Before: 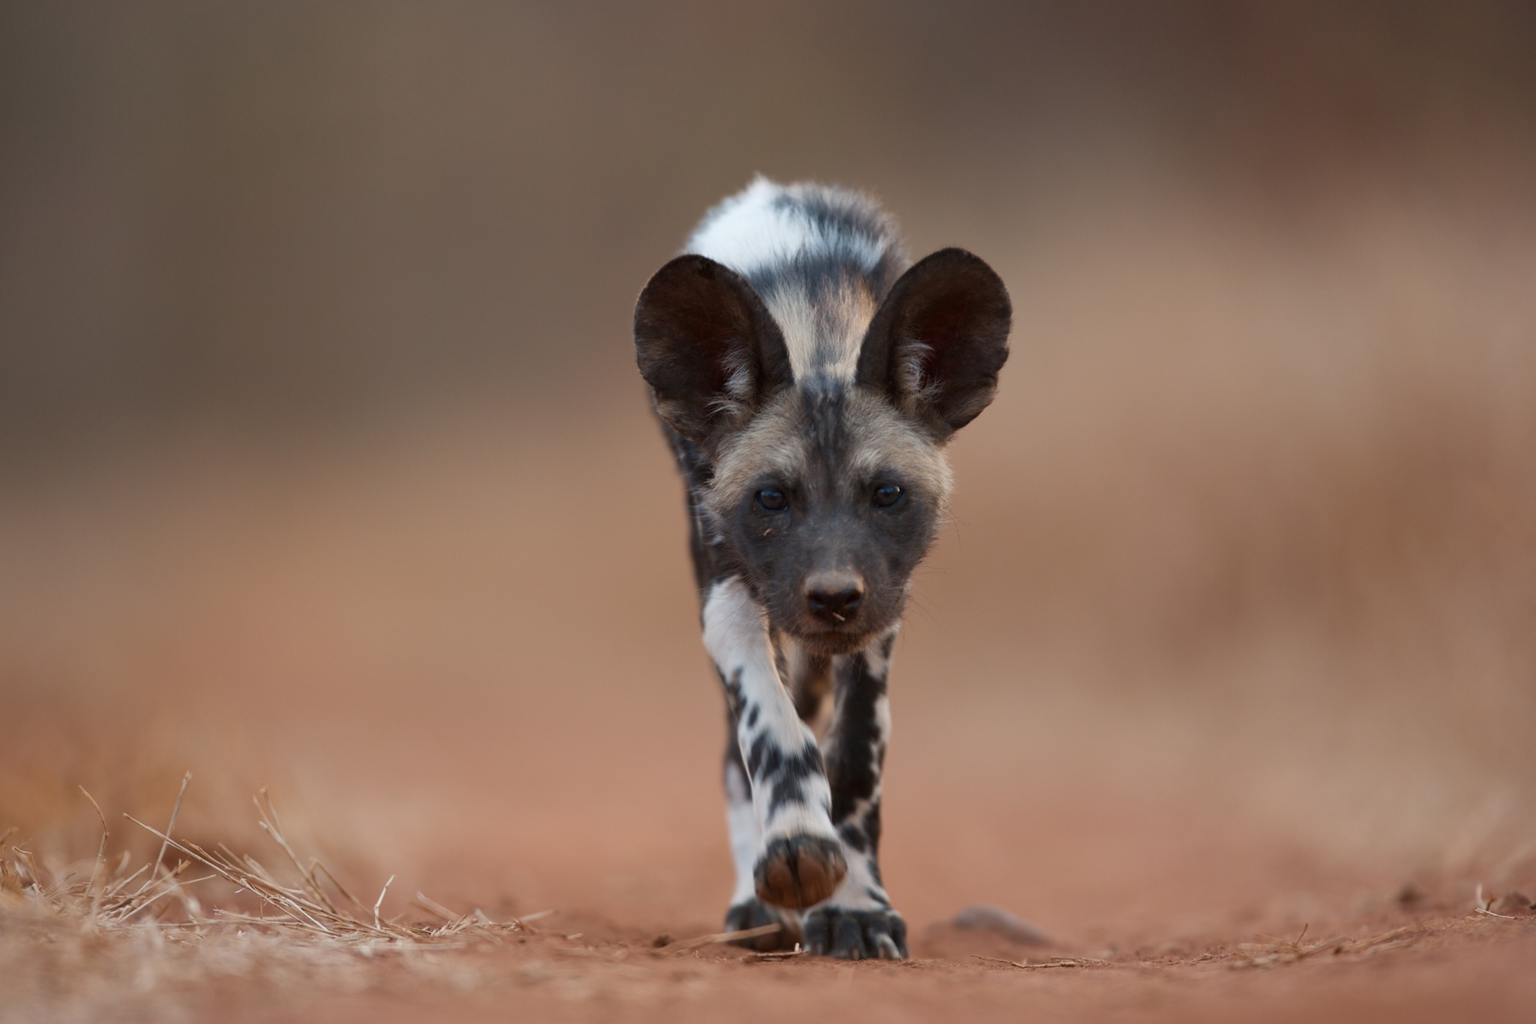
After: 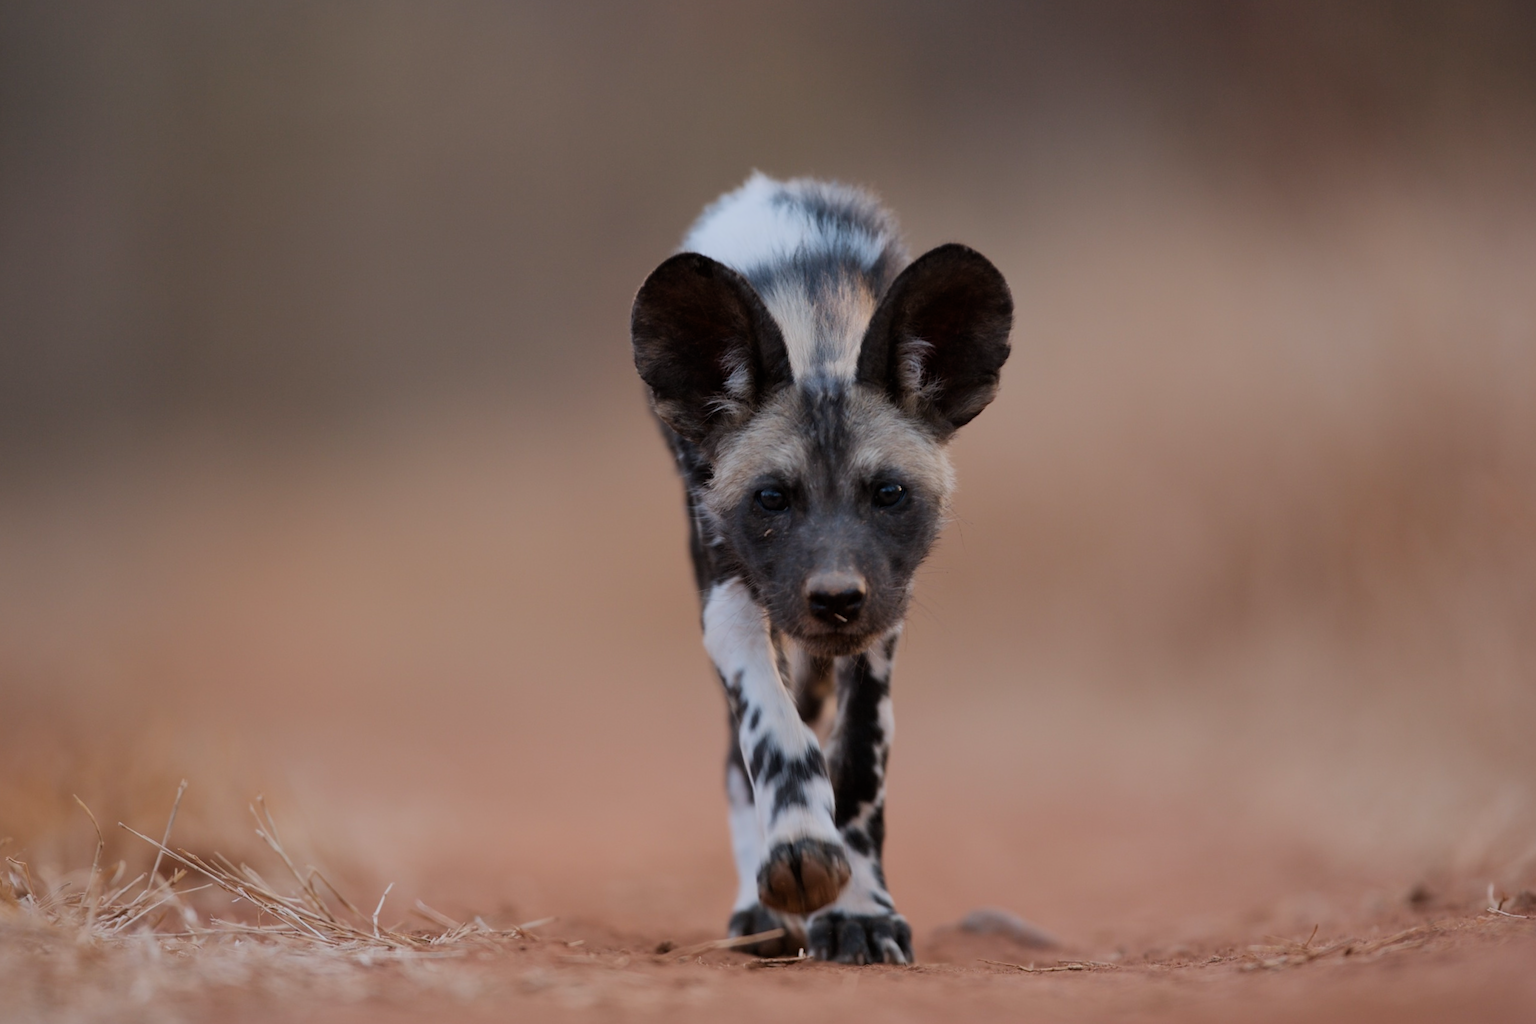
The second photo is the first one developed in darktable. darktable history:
vibrance: vibrance 15%
rotate and perspective: rotation -0.45°, automatic cropping original format, crop left 0.008, crop right 0.992, crop top 0.012, crop bottom 0.988
white balance: red 0.984, blue 1.059
filmic rgb: black relative exposure -7.65 EV, white relative exposure 4.56 EV, hardness 3.61, color science v6 (2022)
